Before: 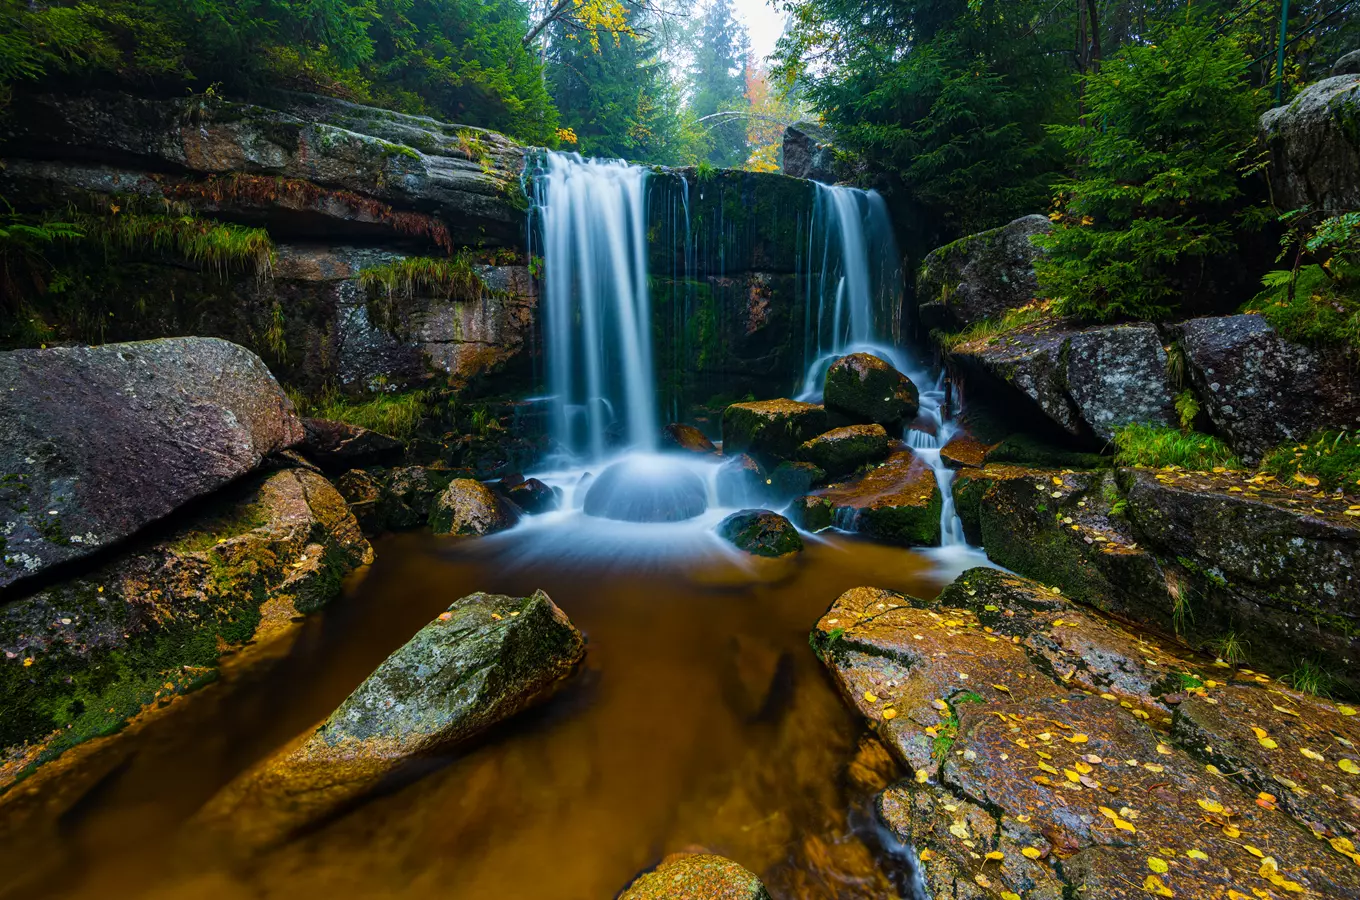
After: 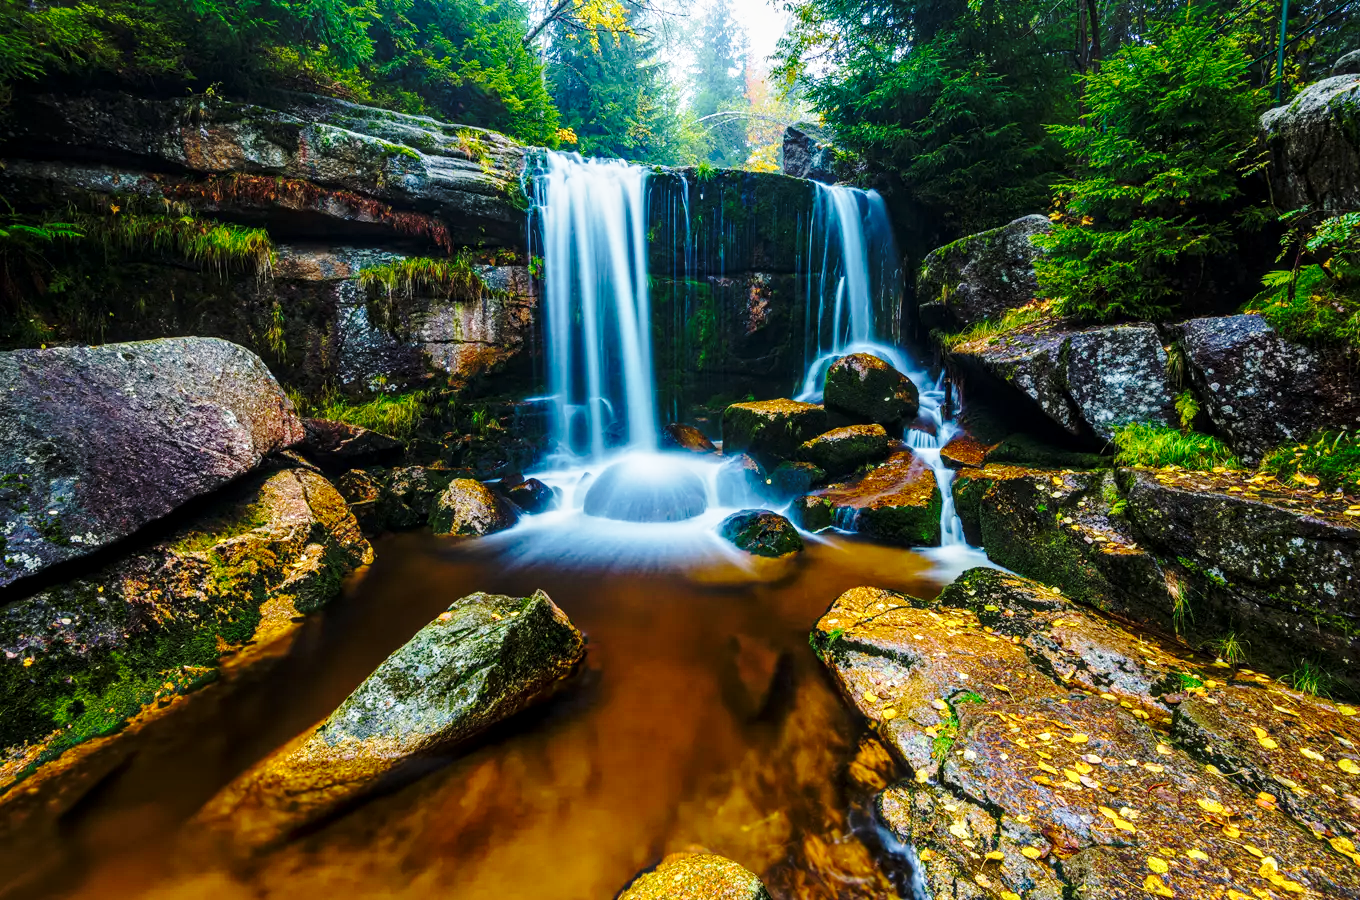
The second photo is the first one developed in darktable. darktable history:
base curve: curves: ch0 [(0, 0) (0.032, 0.037) (0.105, 0.228) (0.435, 0.76) (0.856, 0.983) (1, 1)], preserve colors none
local contrast: on, module defaults
